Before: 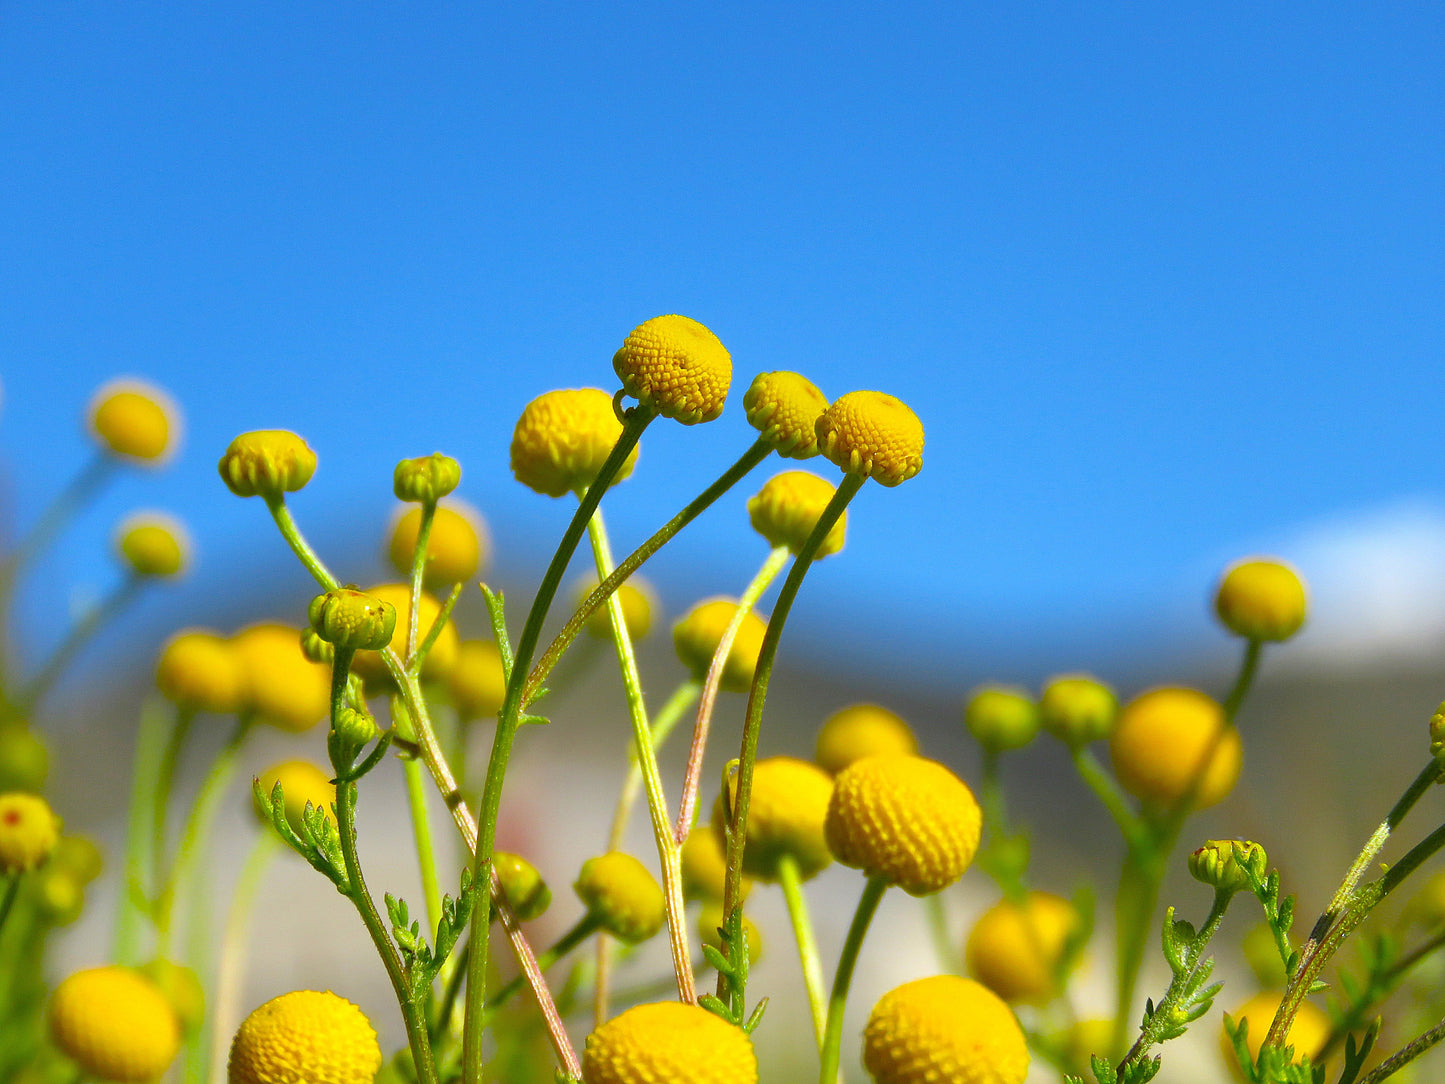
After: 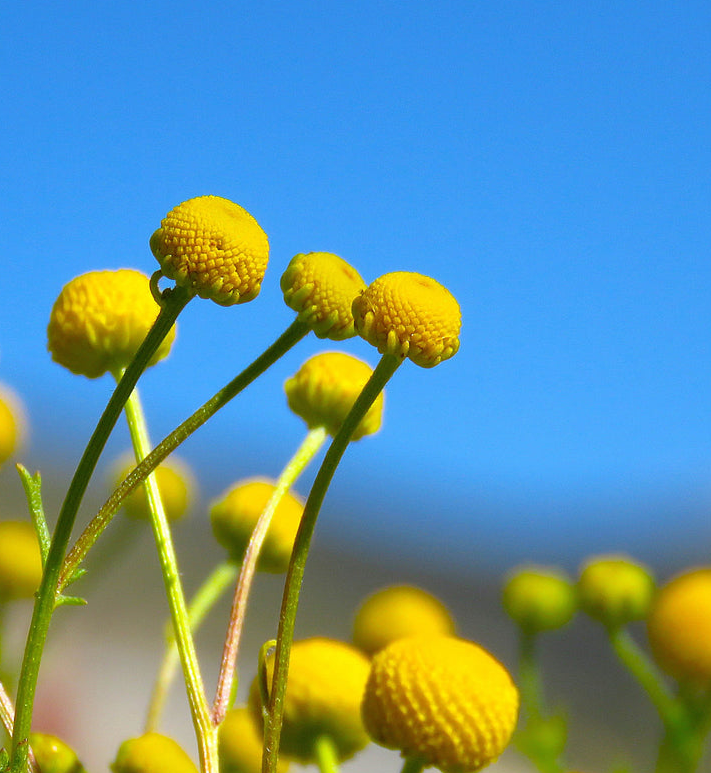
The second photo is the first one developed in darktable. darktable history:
crop: left 32.046%, top 11.004%, right 18.726%, bottom 17.615%
